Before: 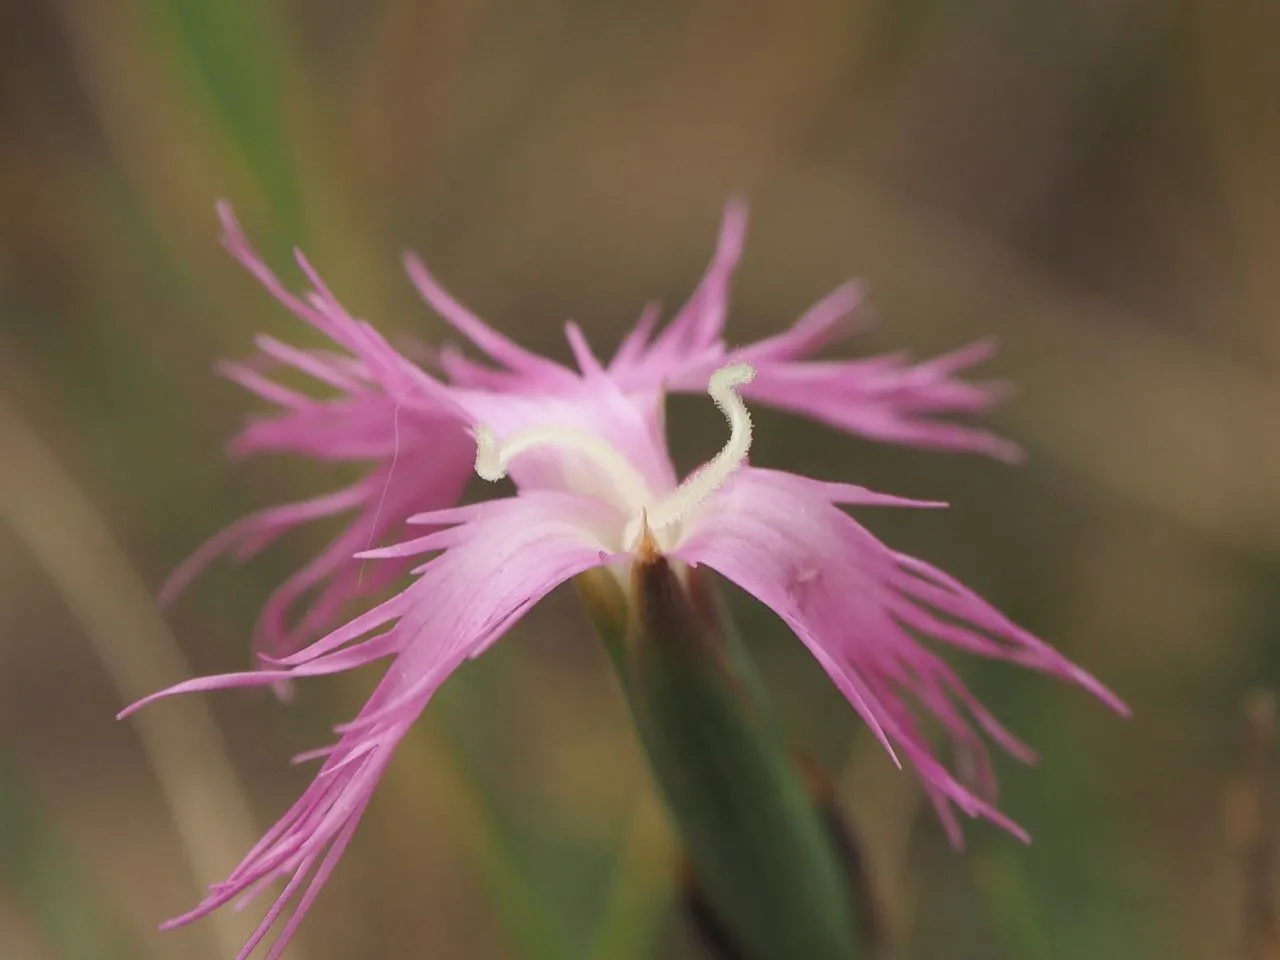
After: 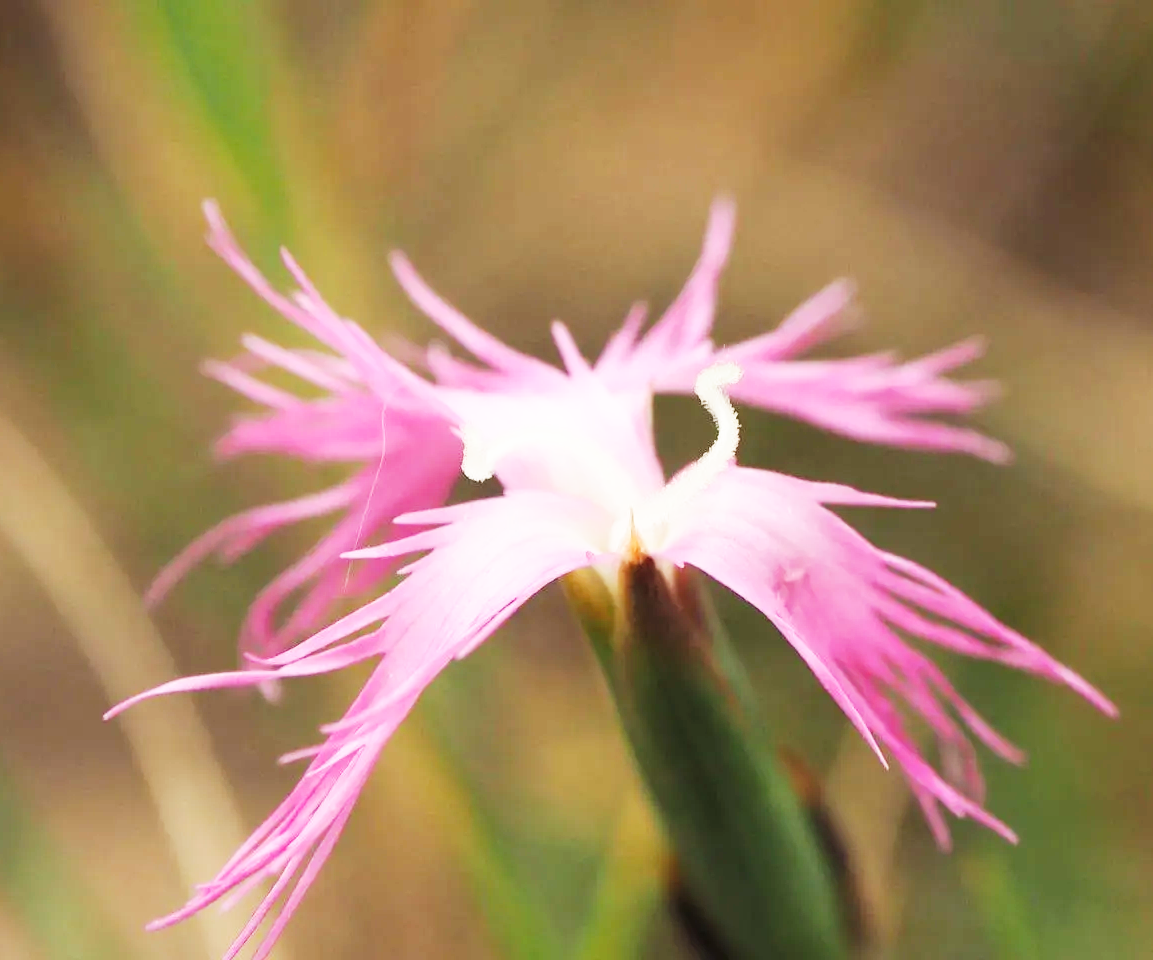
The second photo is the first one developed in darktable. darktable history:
crop and rotate: left 1.088%, right 8.807%
base curve: curves: ch0 [(0, 0) (0.007, 0.004) (0.027, 0.03) (0.046, 0.07) (0.207, 0.54) (0.442, 0.872) (0.673, 0.972) (1, 1)], preserve colors none
